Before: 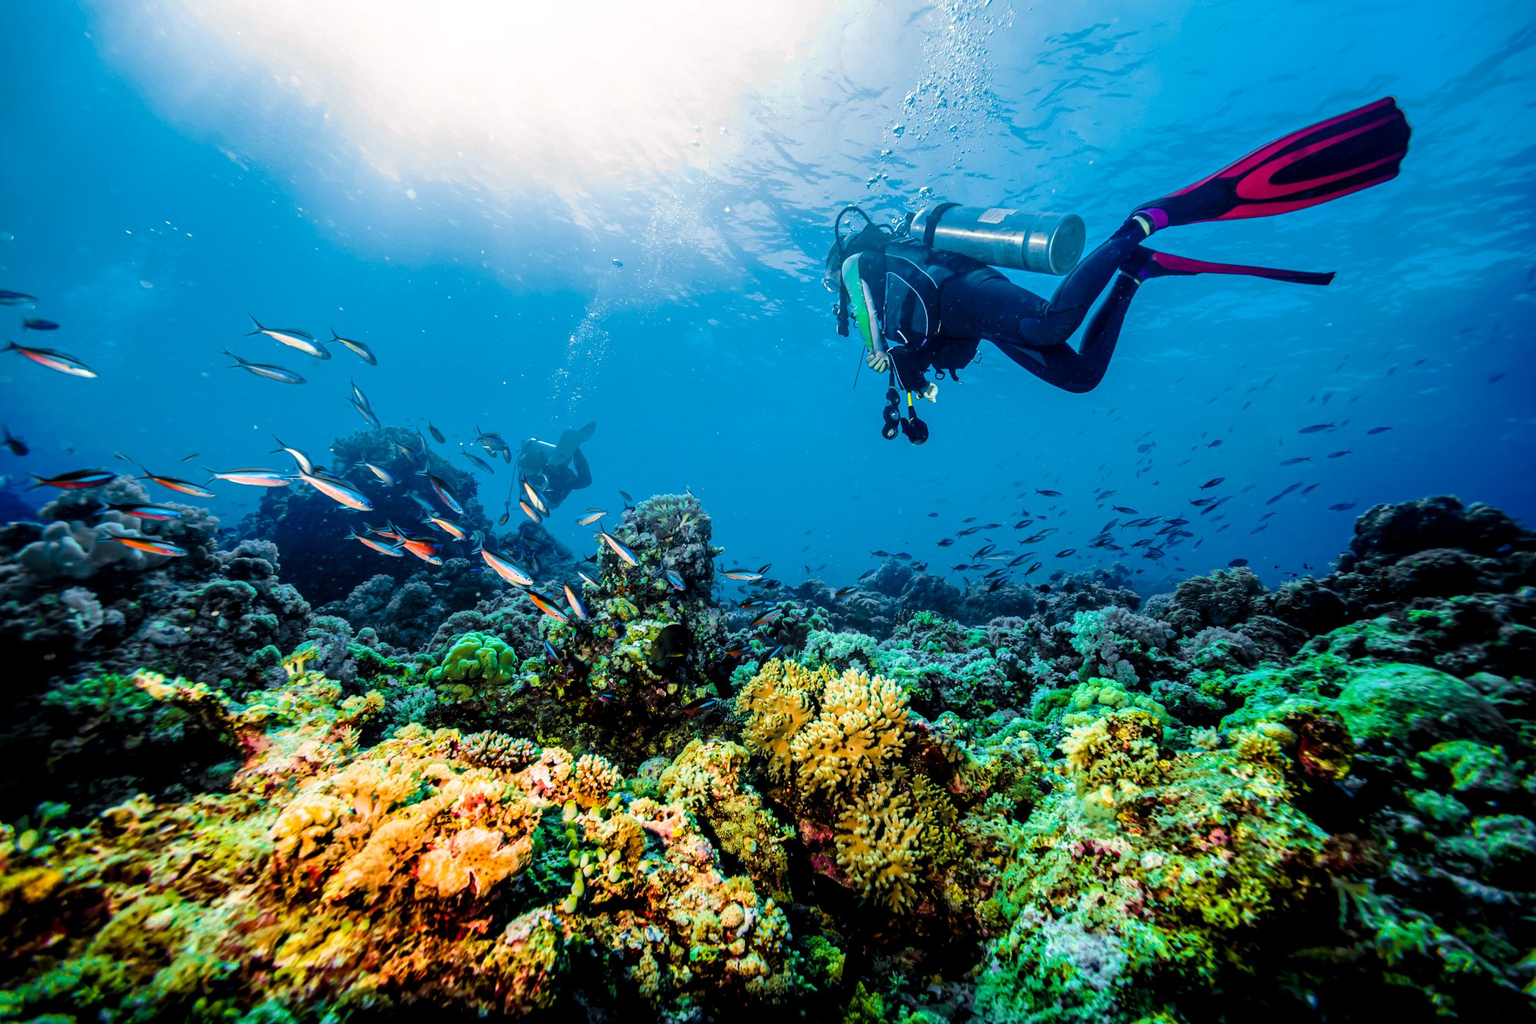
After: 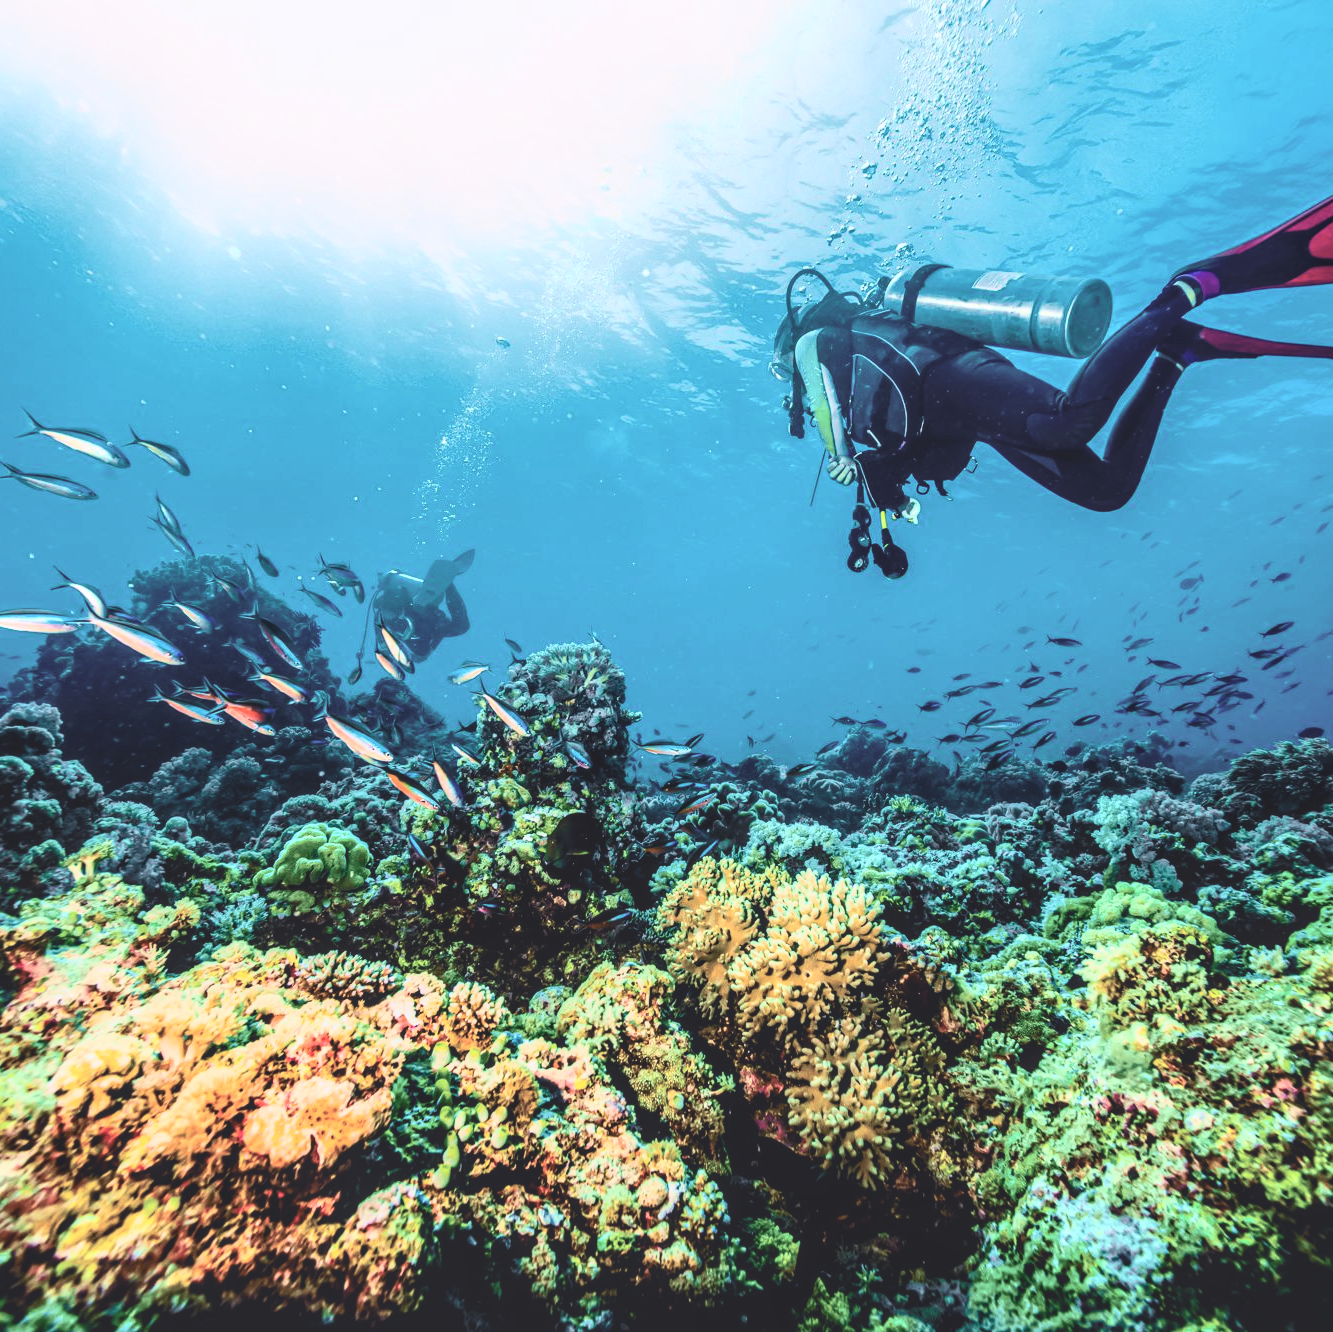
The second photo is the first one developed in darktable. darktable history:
exposure: black level correction -0.023, exposure -0.039 EV, compensate highlight preservation false
local contrast: on, module defaults
crop and rotate: left 15.055%, right 18.278%
contrast brightness saturation: contrast 0.05
tone curve: curves: ch0 [(0, 0.039) (0.104, 0.094) (0.285, 0.301) (0.673, 0.796) (0.845, 0.932) (0.994, 0.971)]; ch1 [(0, 0) (0.356, 0.385) (0.424, 0.405) (0.498, 0.502) (0.586, 0.57) (0.657, 0.642) (1, 1)]; ch2 [(0, 0) (0.424, 0.438) (0.46, 0.453) (0.515, 0.505) (0.557, 0.57) (0.612, 0.583) (0.722, 0.67) (1, 1)], color space Lab, independent channels, preserve colors none
